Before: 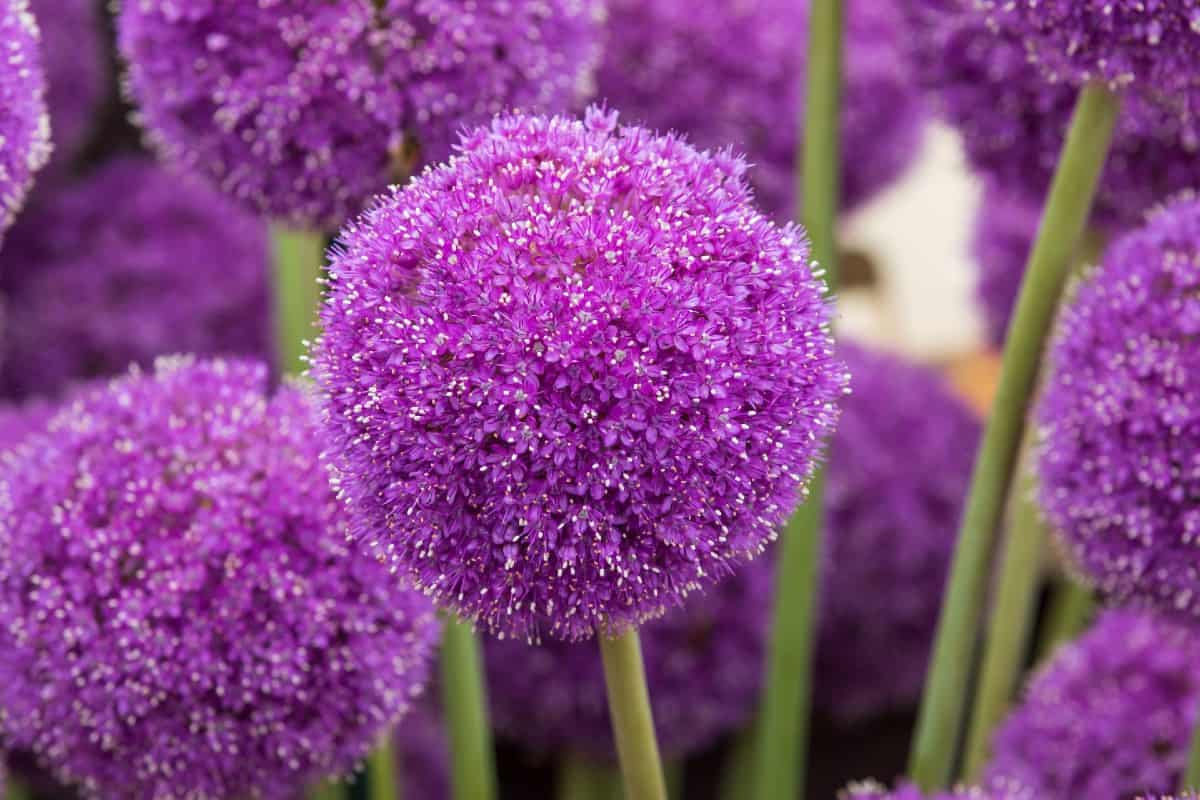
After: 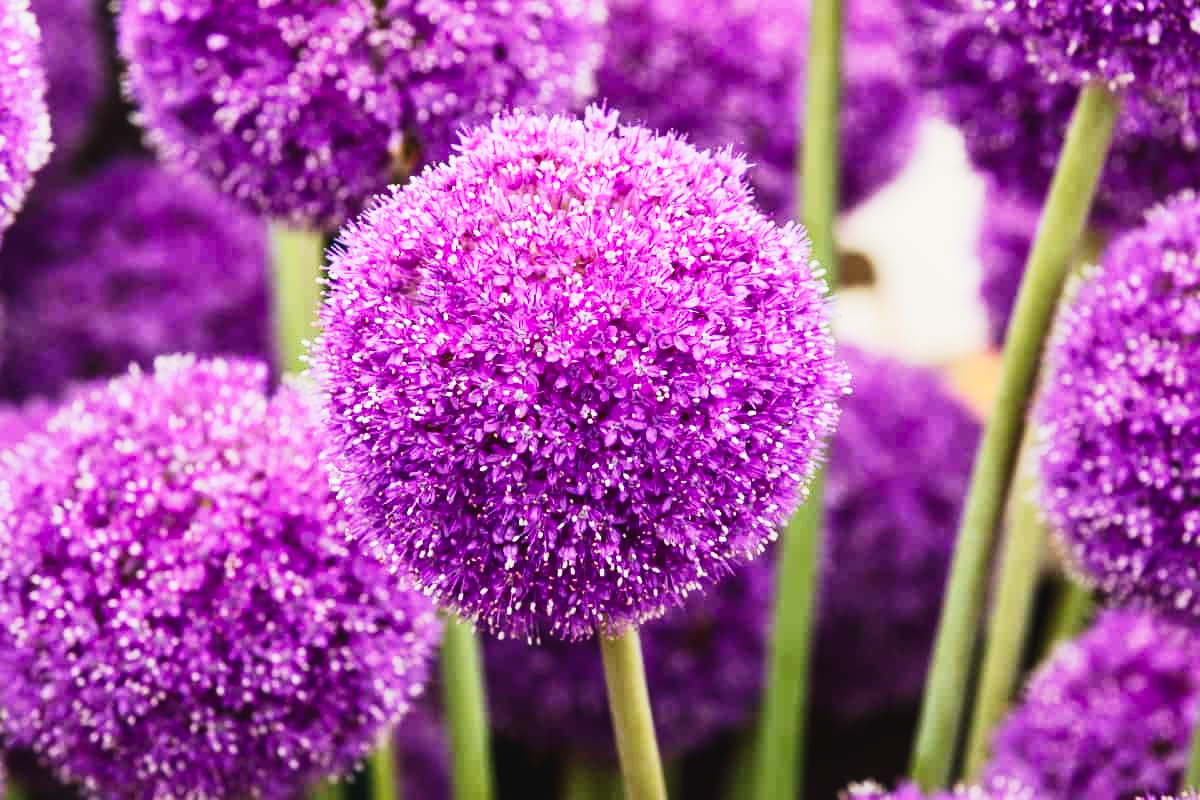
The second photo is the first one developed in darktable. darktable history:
tone curve: curves: ch0 [(0, 0.036) (0.037, 0.042) (0.167, 0.143) (0.433, 0.502) (0.531, 0.637) (0.696, 0.825) (0.856, 0.92) (1, 0.98)]; ch1 [(0, 0) (0.424, 0.383) (0.482, 0.459) (0.501, 0.5) (0.522, 0.526) (0.559, 0.563) (0.604, 0.646) (0.715, 0.729) (1, 1)]; ch2 [(0, 0) (0.369, 0.388) (0.45, 0.48) (0.499, 0.502) (0.504, 0.504) (0.512, 0.526) (0.581, 0.595) (0.708, 0.786) (1, 1)], preserve colors none
contrast brightness saturation: contrast 0.242, brightness 0.093
